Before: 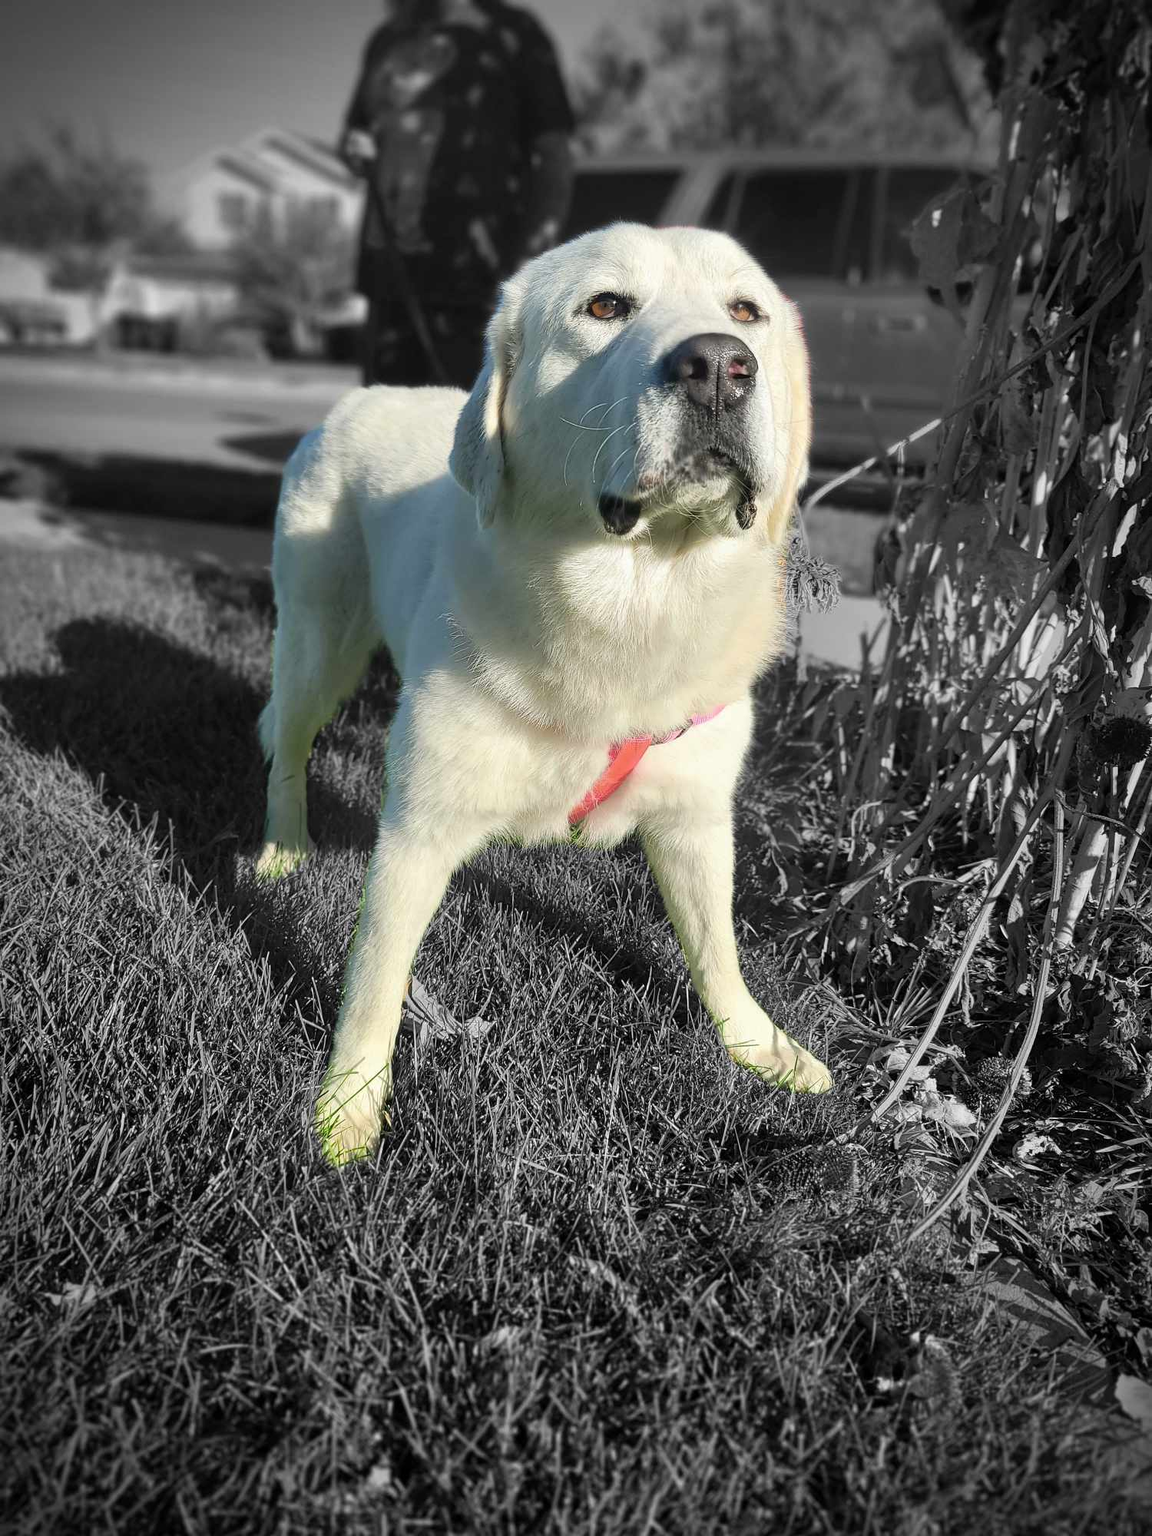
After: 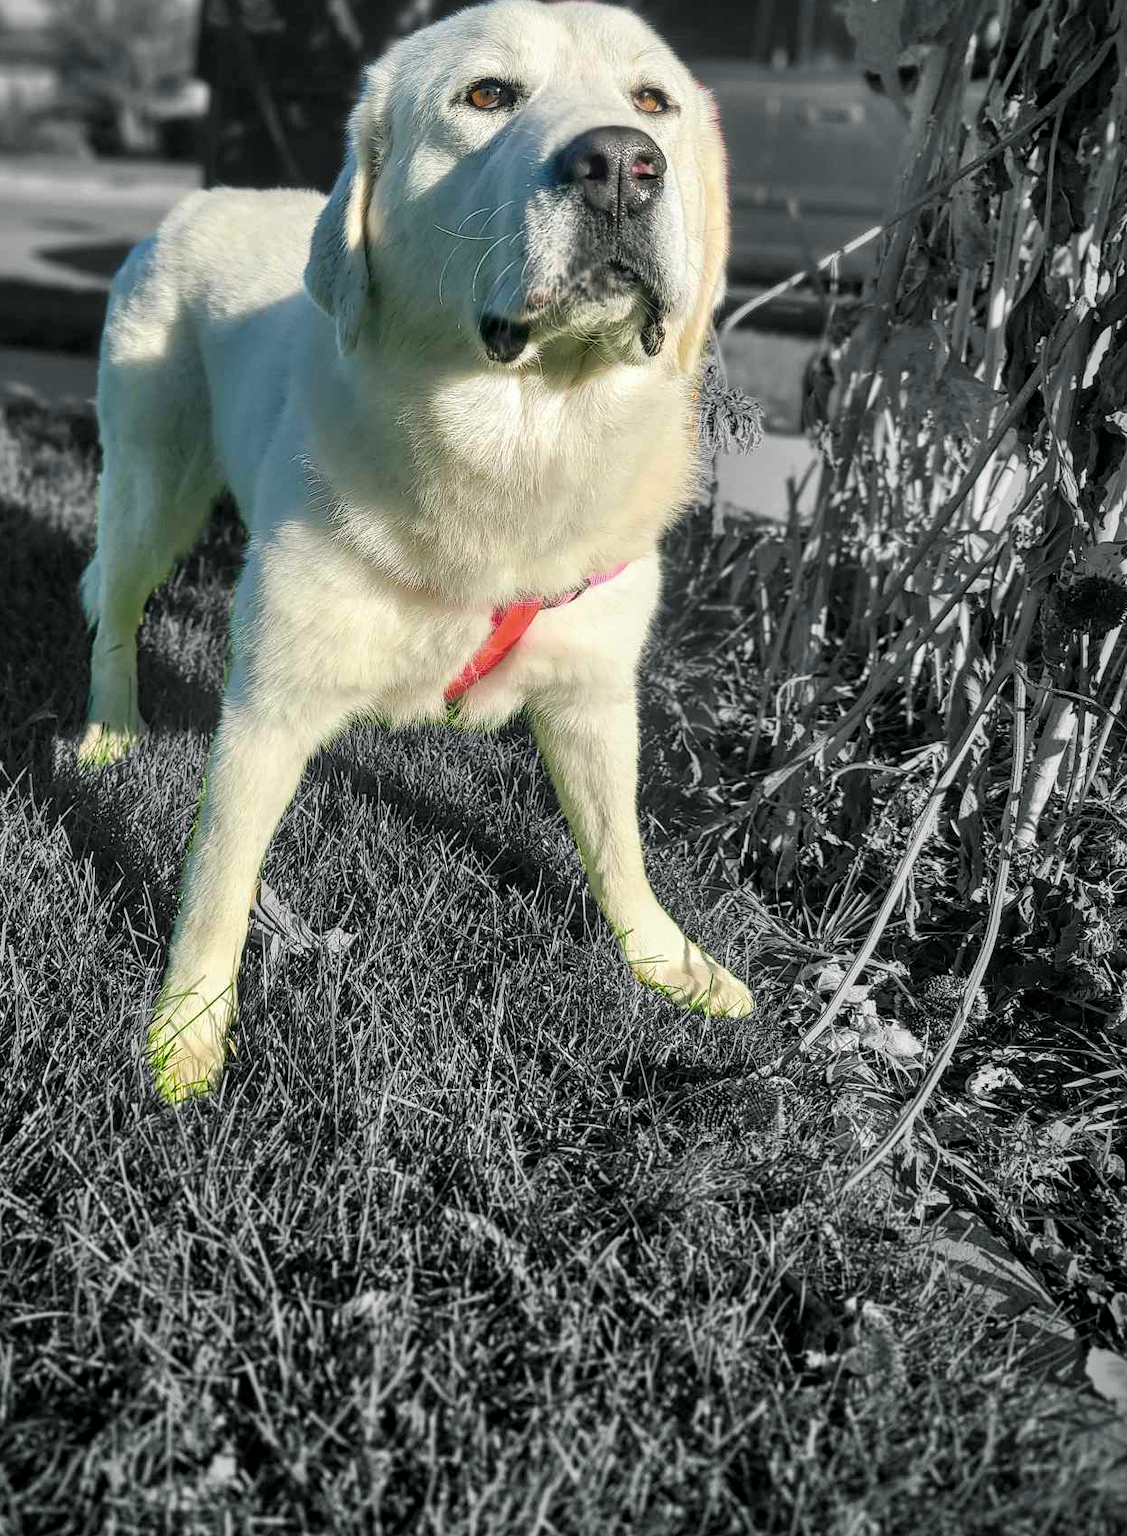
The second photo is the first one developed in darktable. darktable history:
local contrast: on, module defaults
color balance rgb: shadows lift › chroma 2.041%, shadows lift › hue 183.23°, perceptual saturation grading › global saturation 17.039%
crop: left 16.524%, top 14.742%
shadows and highlights: radius 132.76, highlights color adjustment 52.24%, soften with gaussian
